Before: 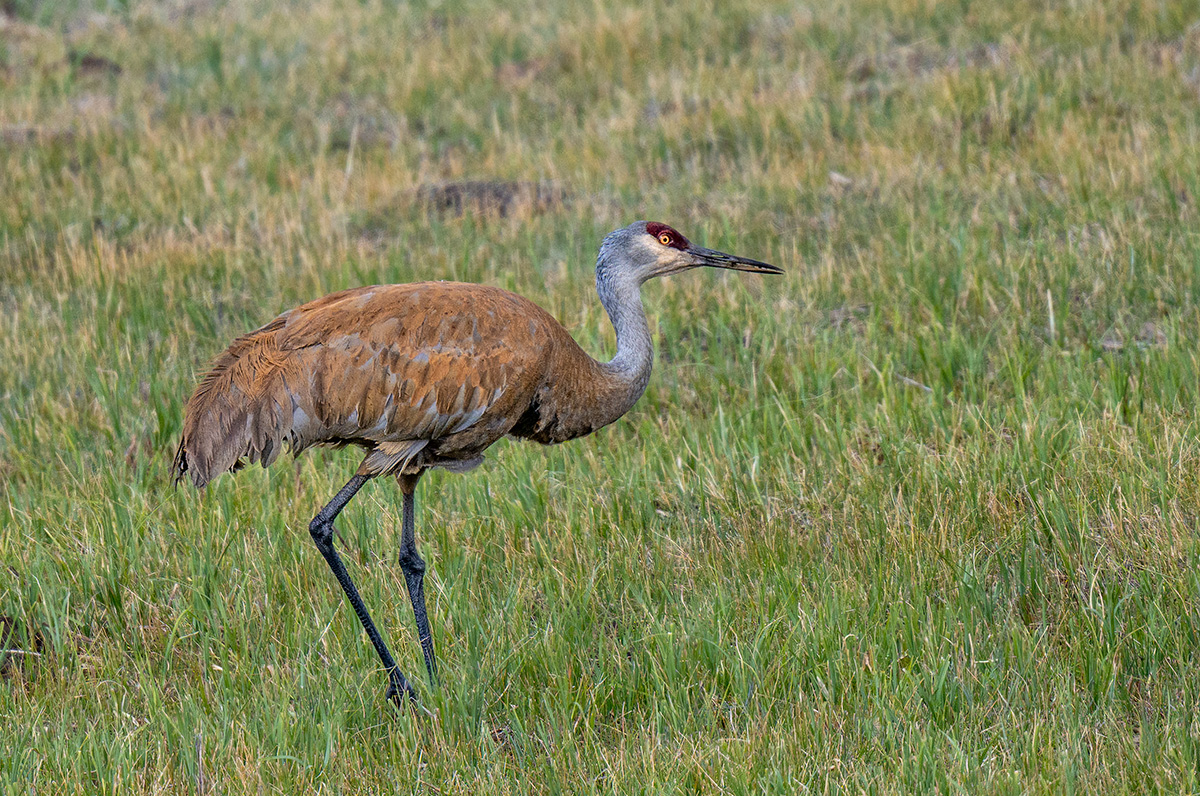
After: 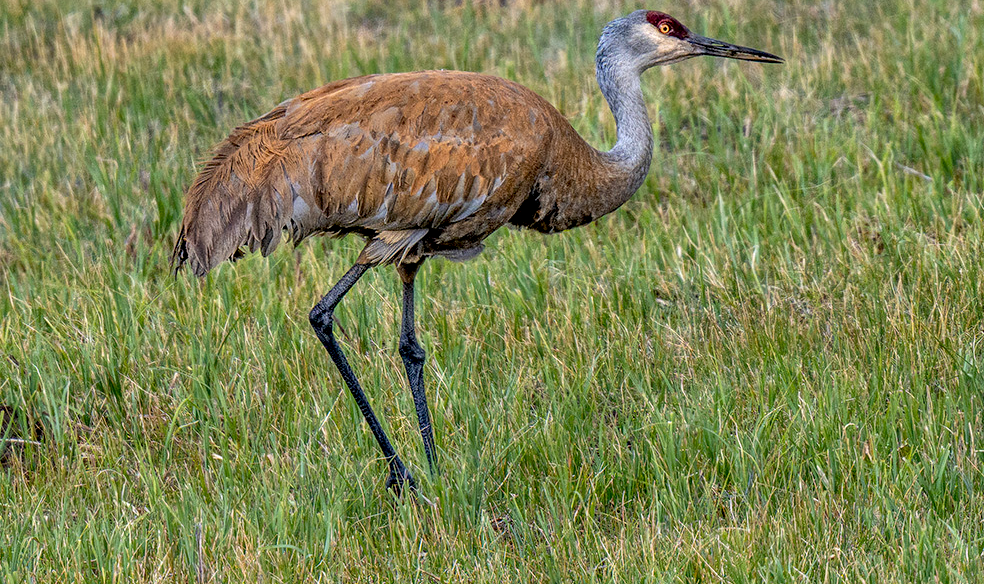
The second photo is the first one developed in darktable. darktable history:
exposure: black level correction 0.008, exposure 0.106 EV, compensate exposure bias true, compensate highlight preservation false
local contrast: on, module defaults
crop: top 26.613%, right 17.982%
